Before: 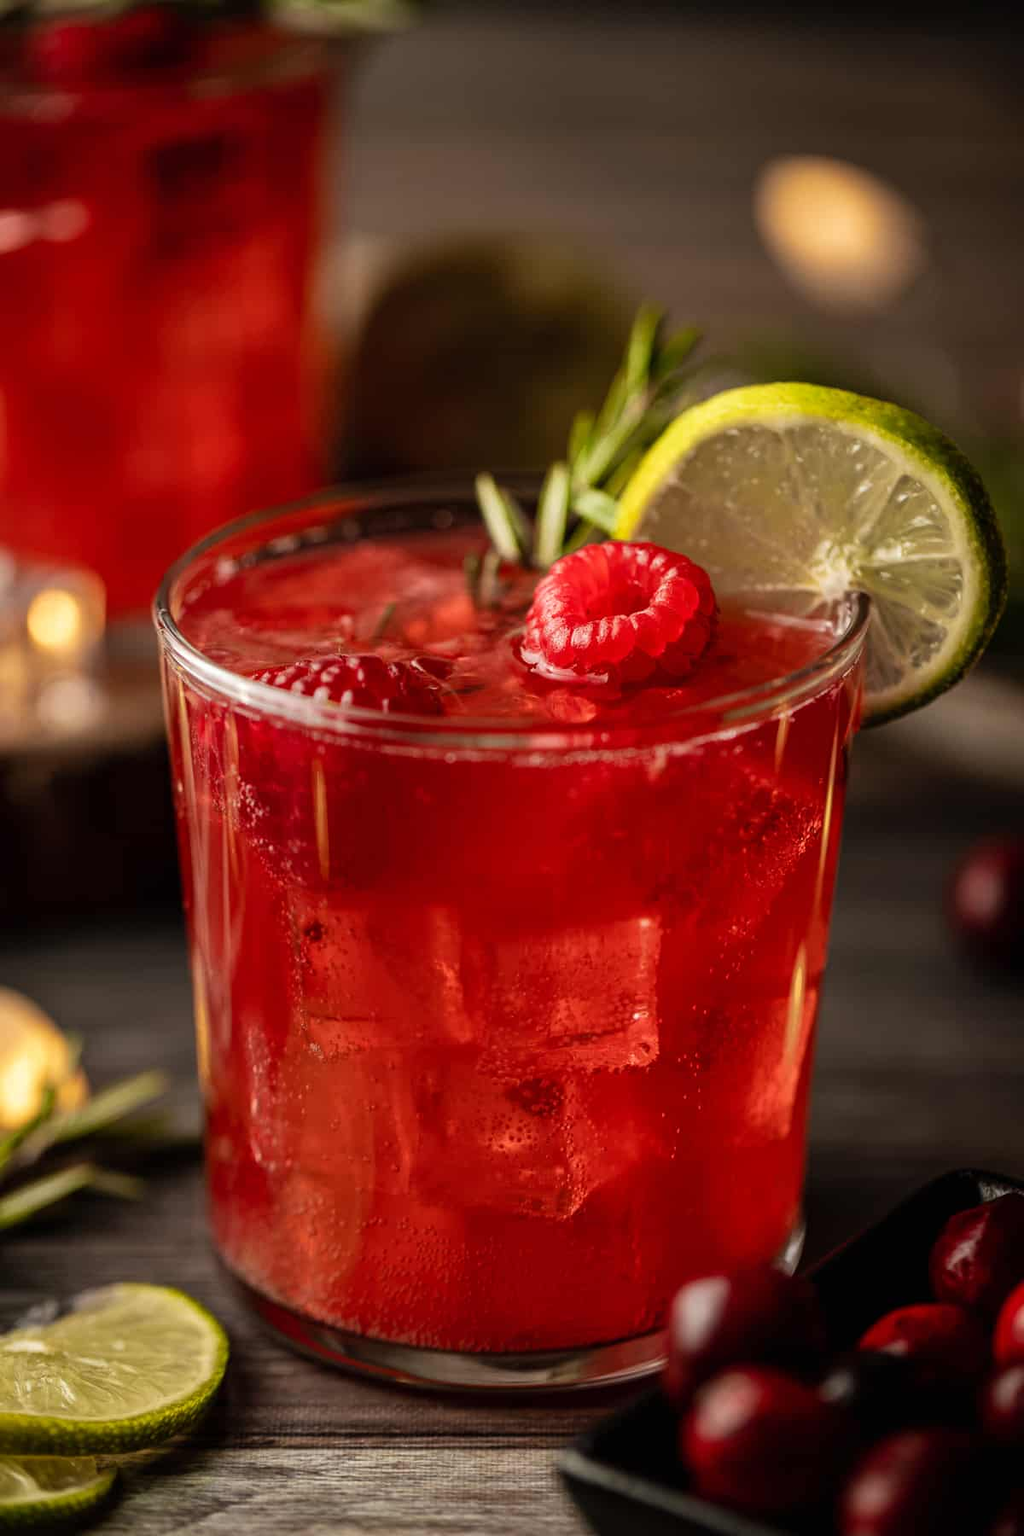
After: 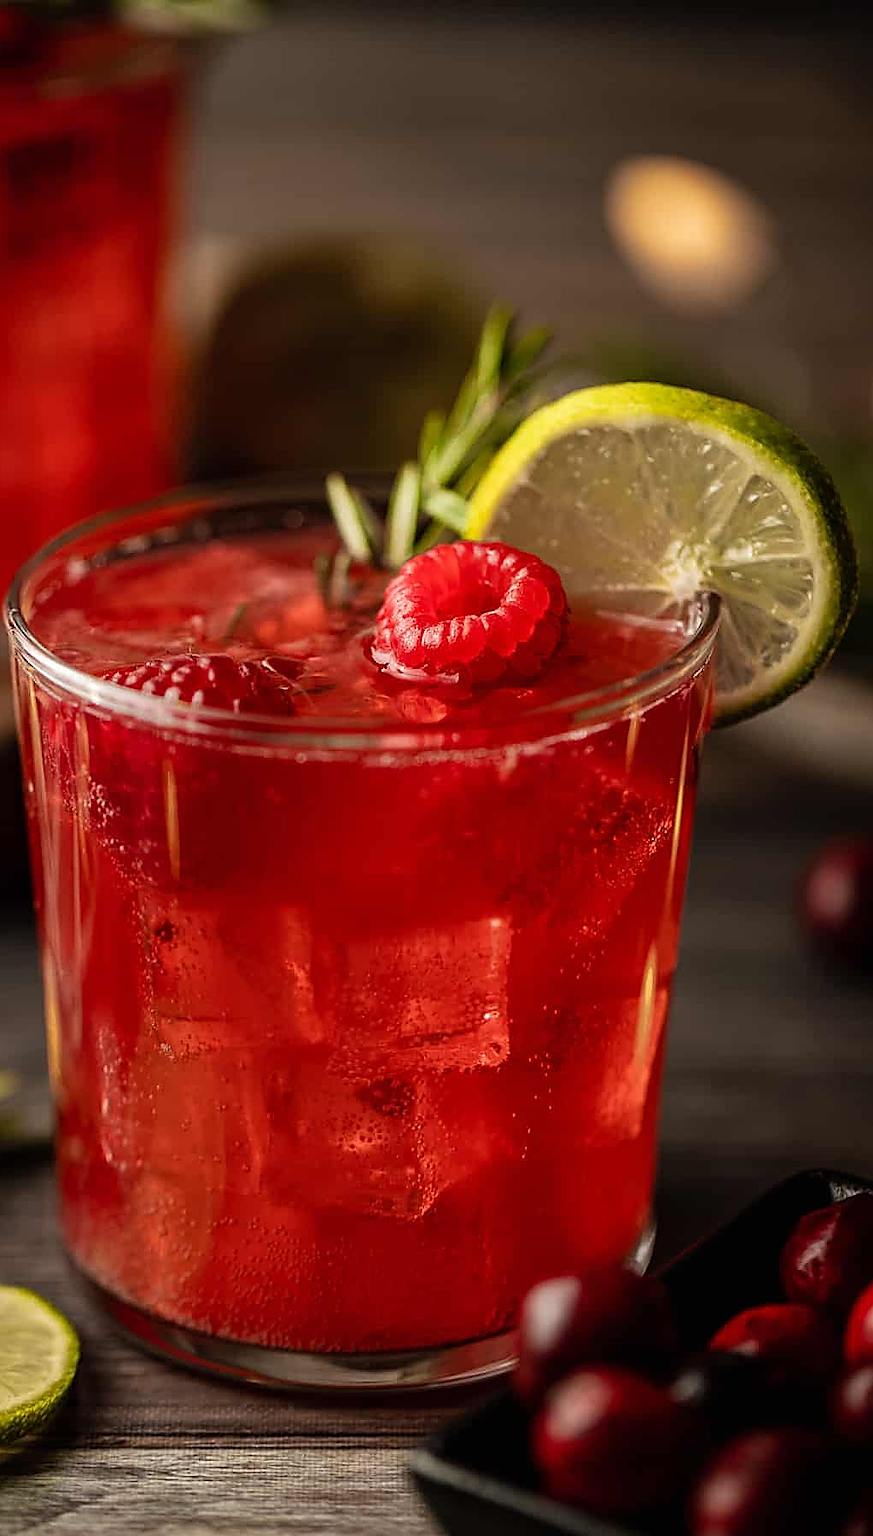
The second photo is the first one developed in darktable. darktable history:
crop and rotate: left 14.584%
sharpen: radius 1.4, amount 1.25, threshold 0.7
